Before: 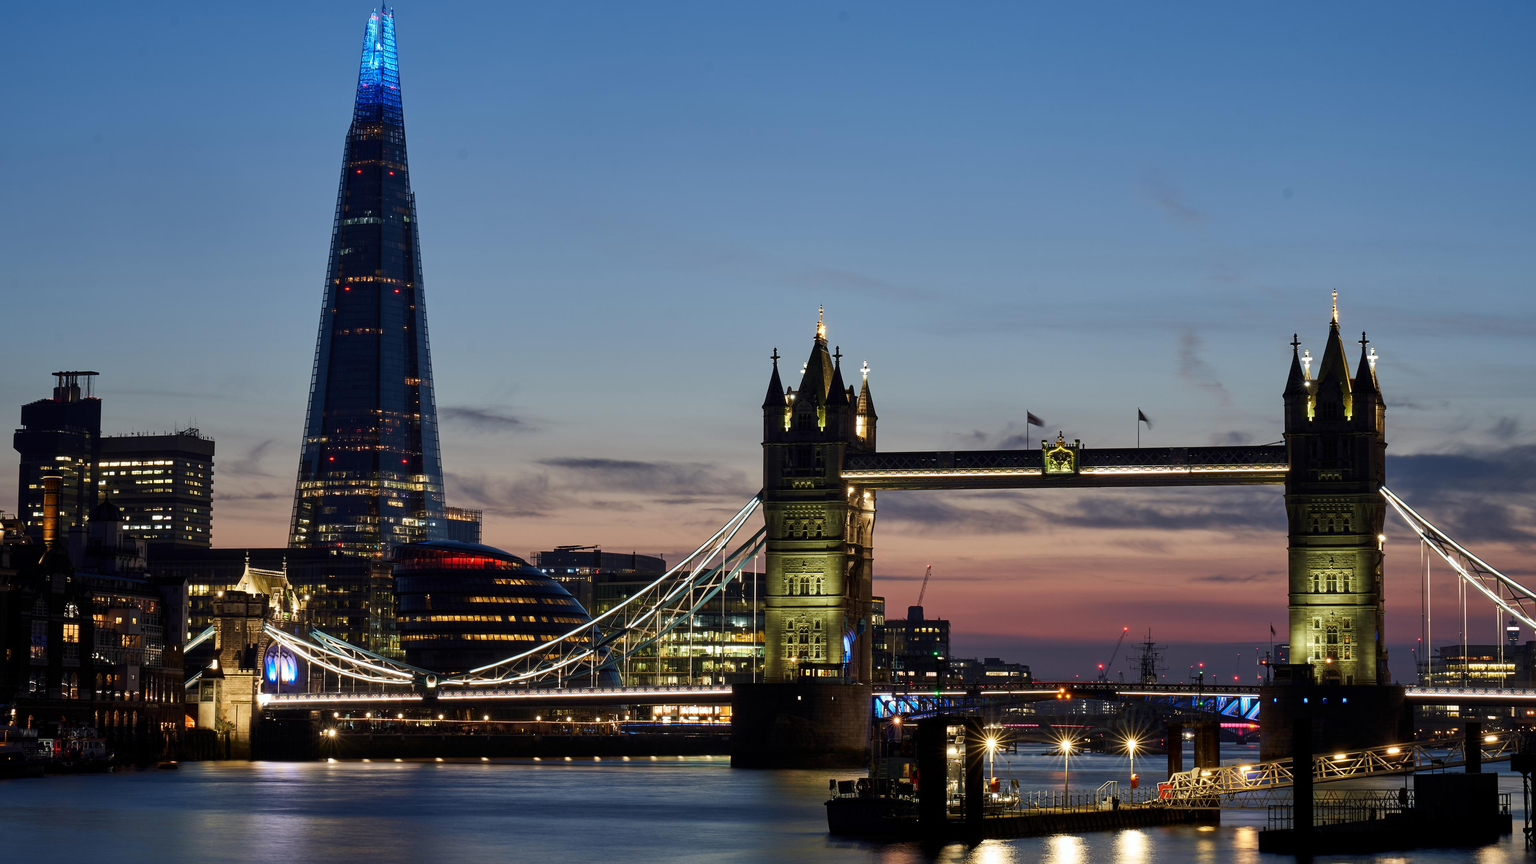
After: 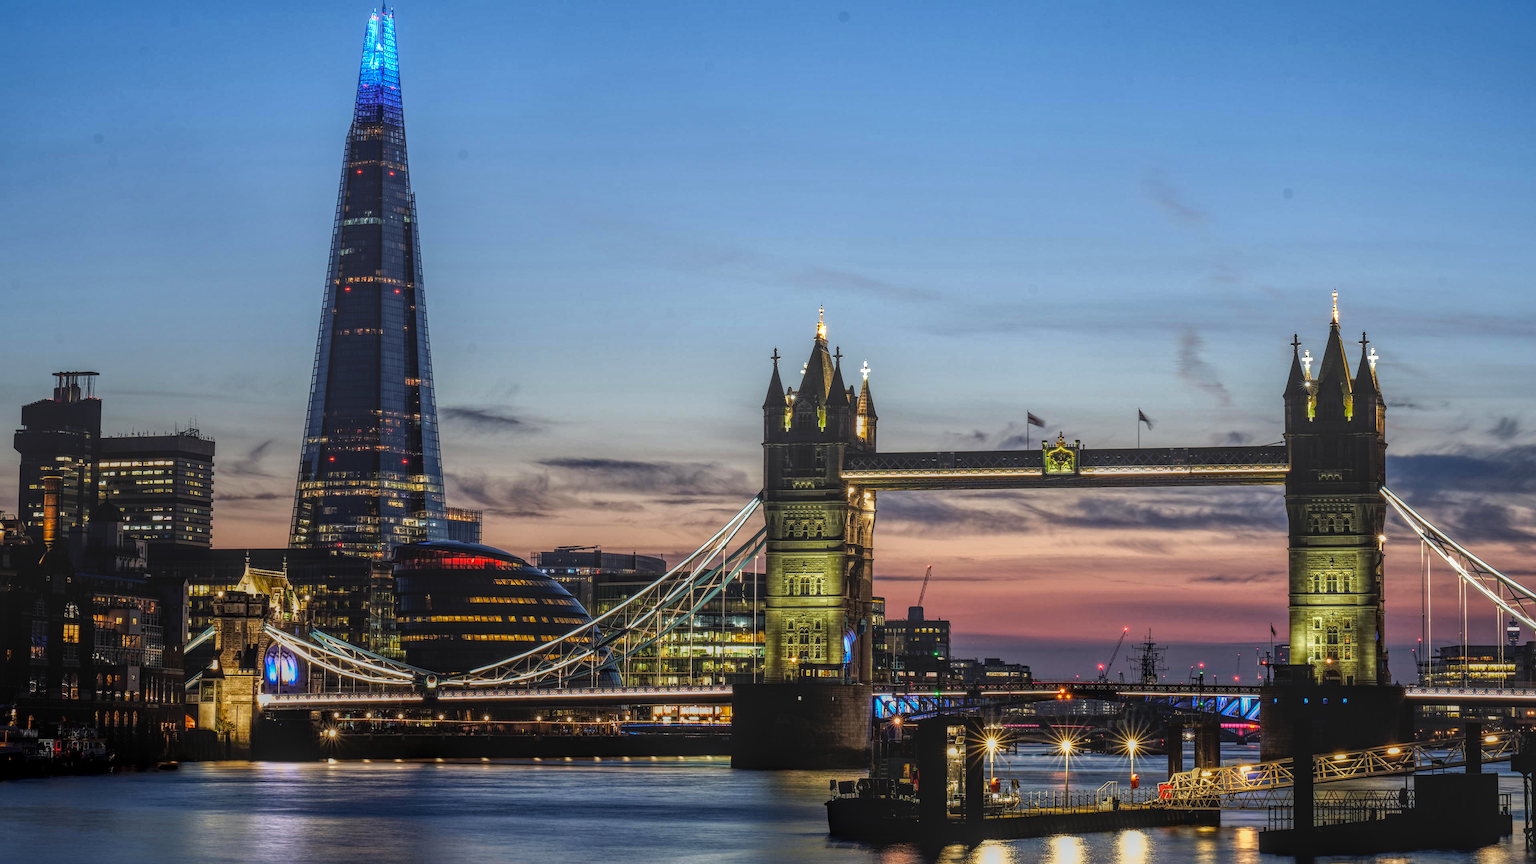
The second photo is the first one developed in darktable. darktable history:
local contrast: highlights 20%, shadows 27%, detail 200%, midtone range 0.2
tone equalizer: -8 EV -0.77 EV, -7 EV -0.675 EV, -6 EV -0.601 EV, -5 EV -0.373 EV, -3 EV 0.379 EV, -2 EV 0.6 EV, -1 EV 0.696 EV, +0 EV 0.762 EV
